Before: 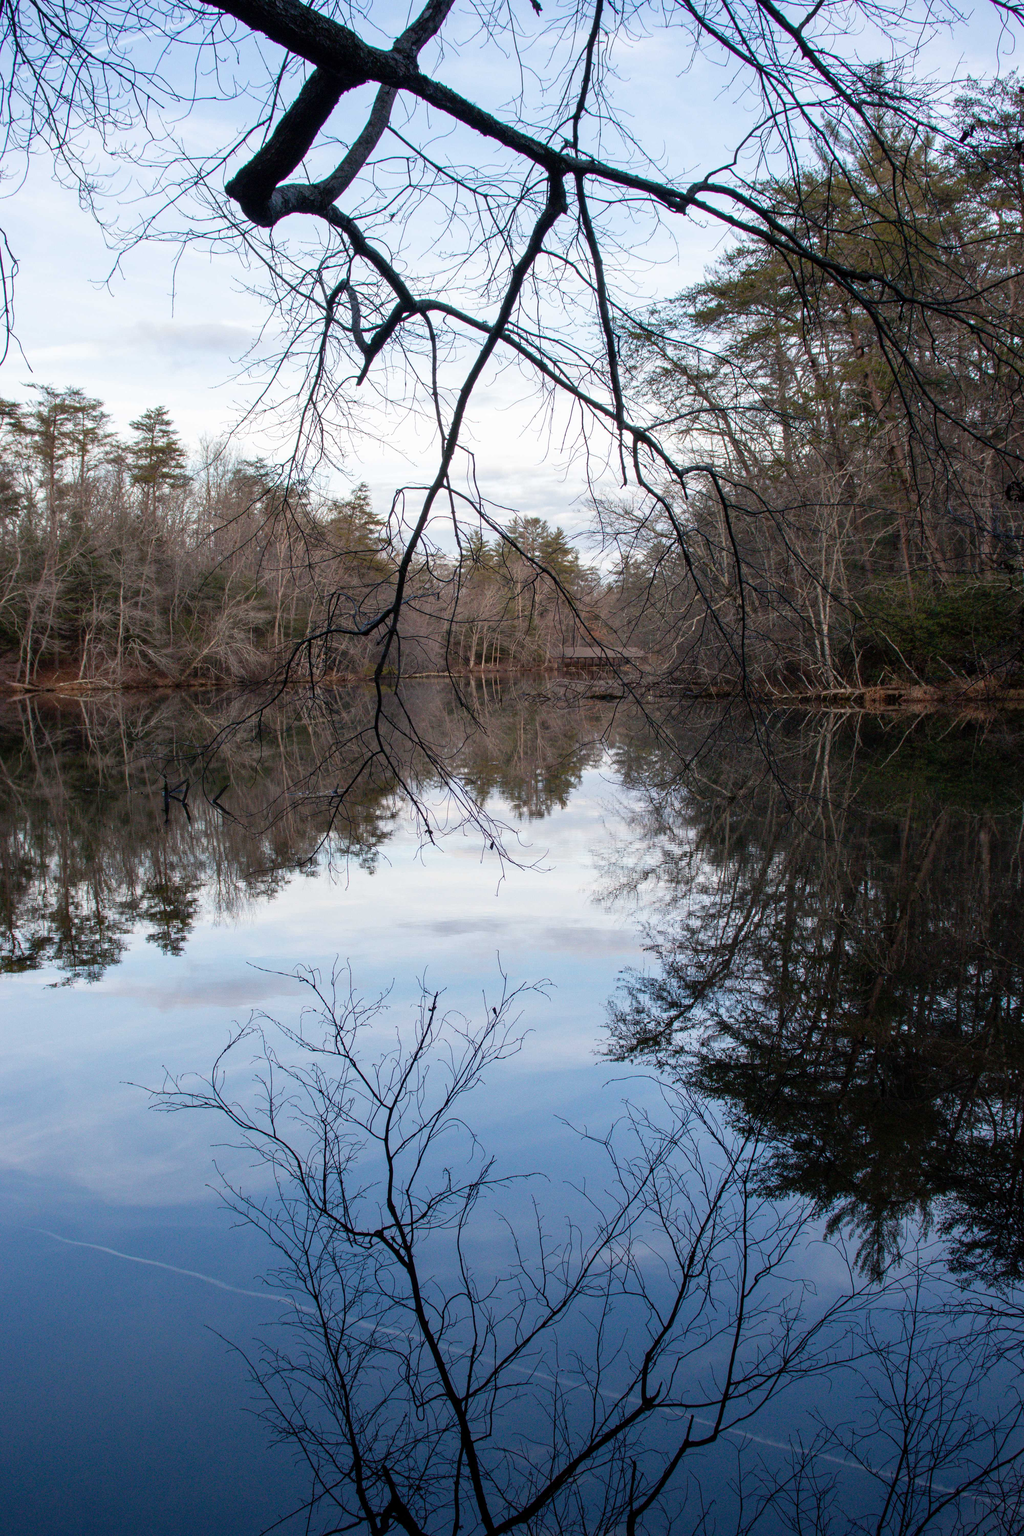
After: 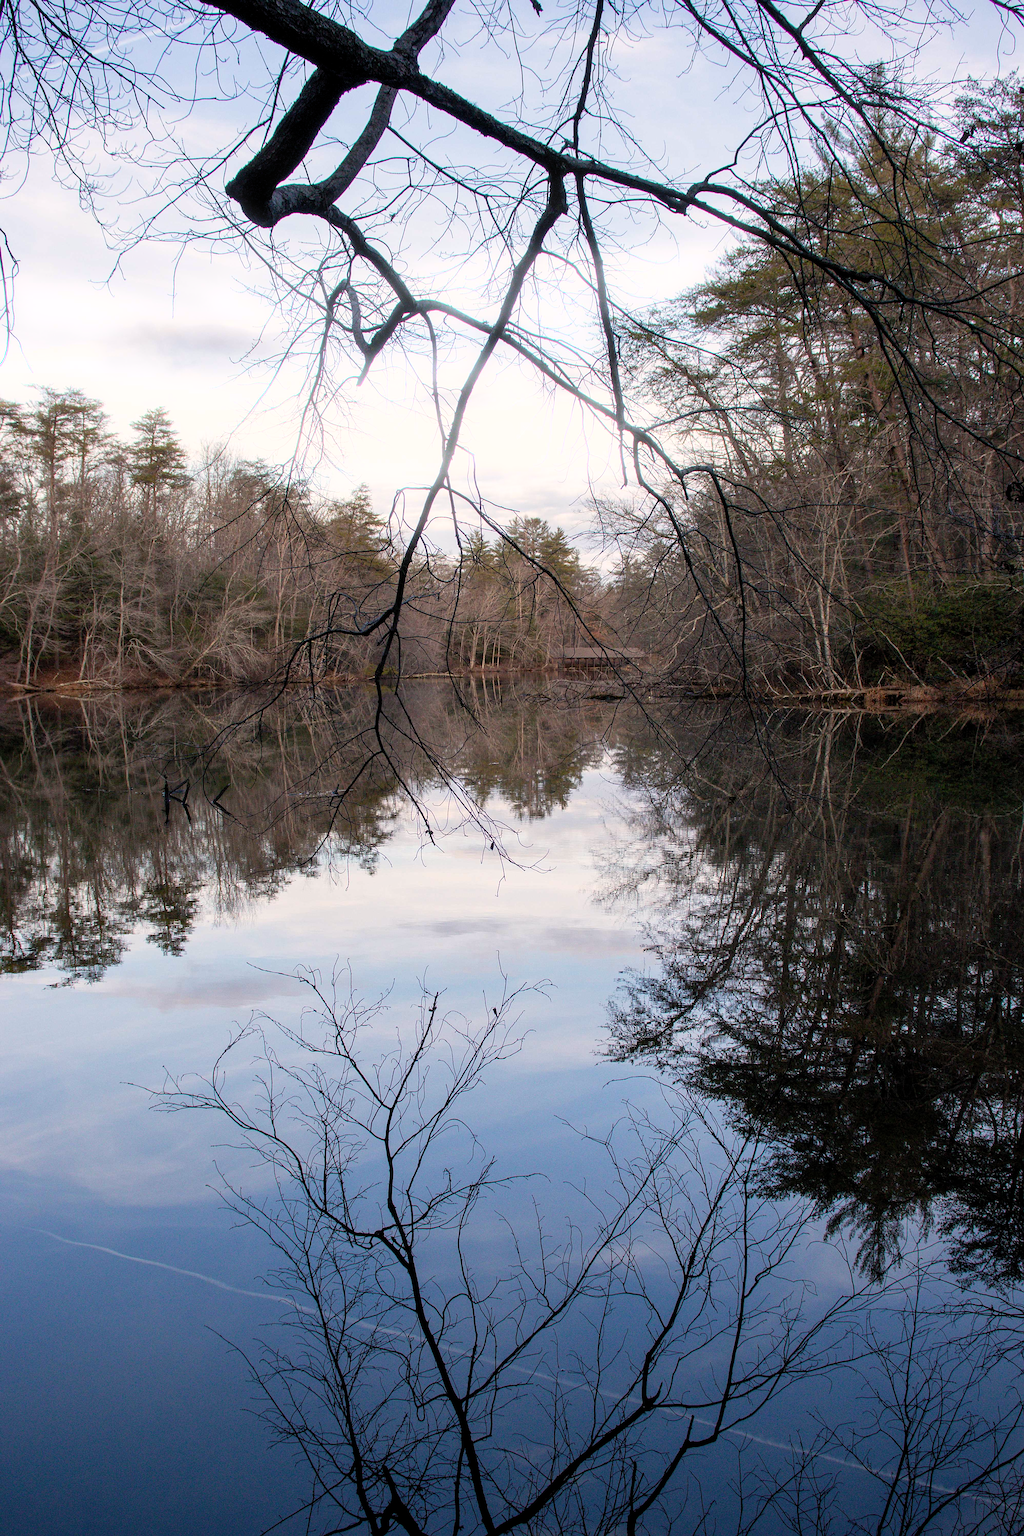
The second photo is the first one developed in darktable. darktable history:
levels: levels [0.018, 0.493, 1]
color correction: highlights a* 3.84, highlights b* 5.07
bloom: size 9%, threshold 100%, strength 7%
sharpen: on, module defaults
